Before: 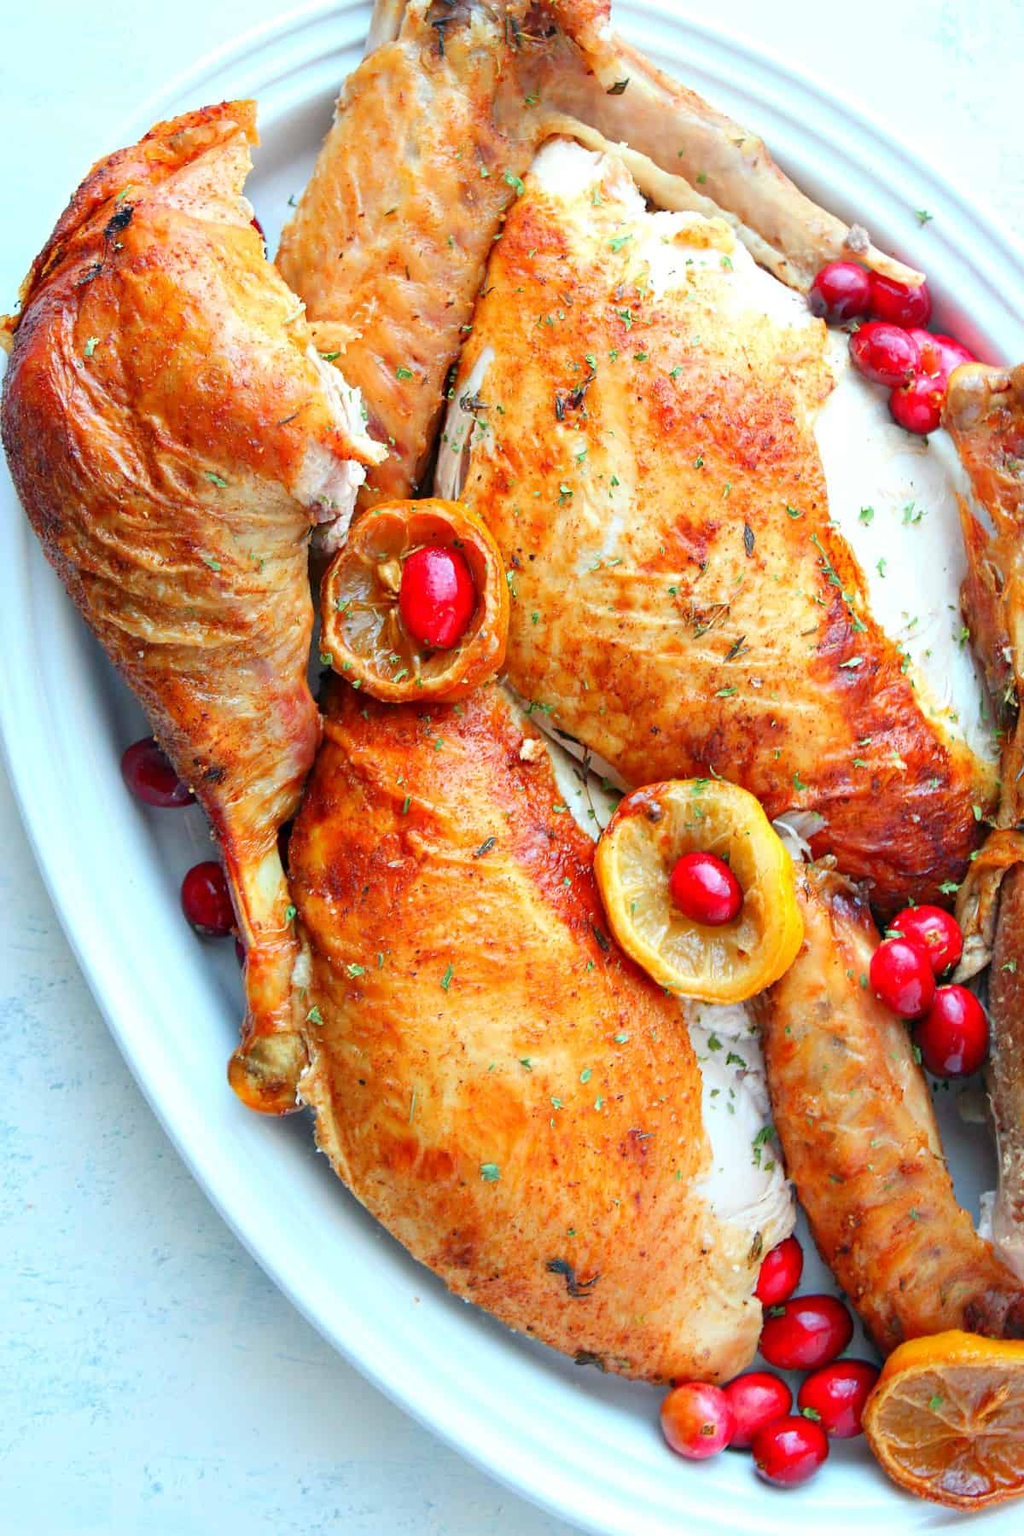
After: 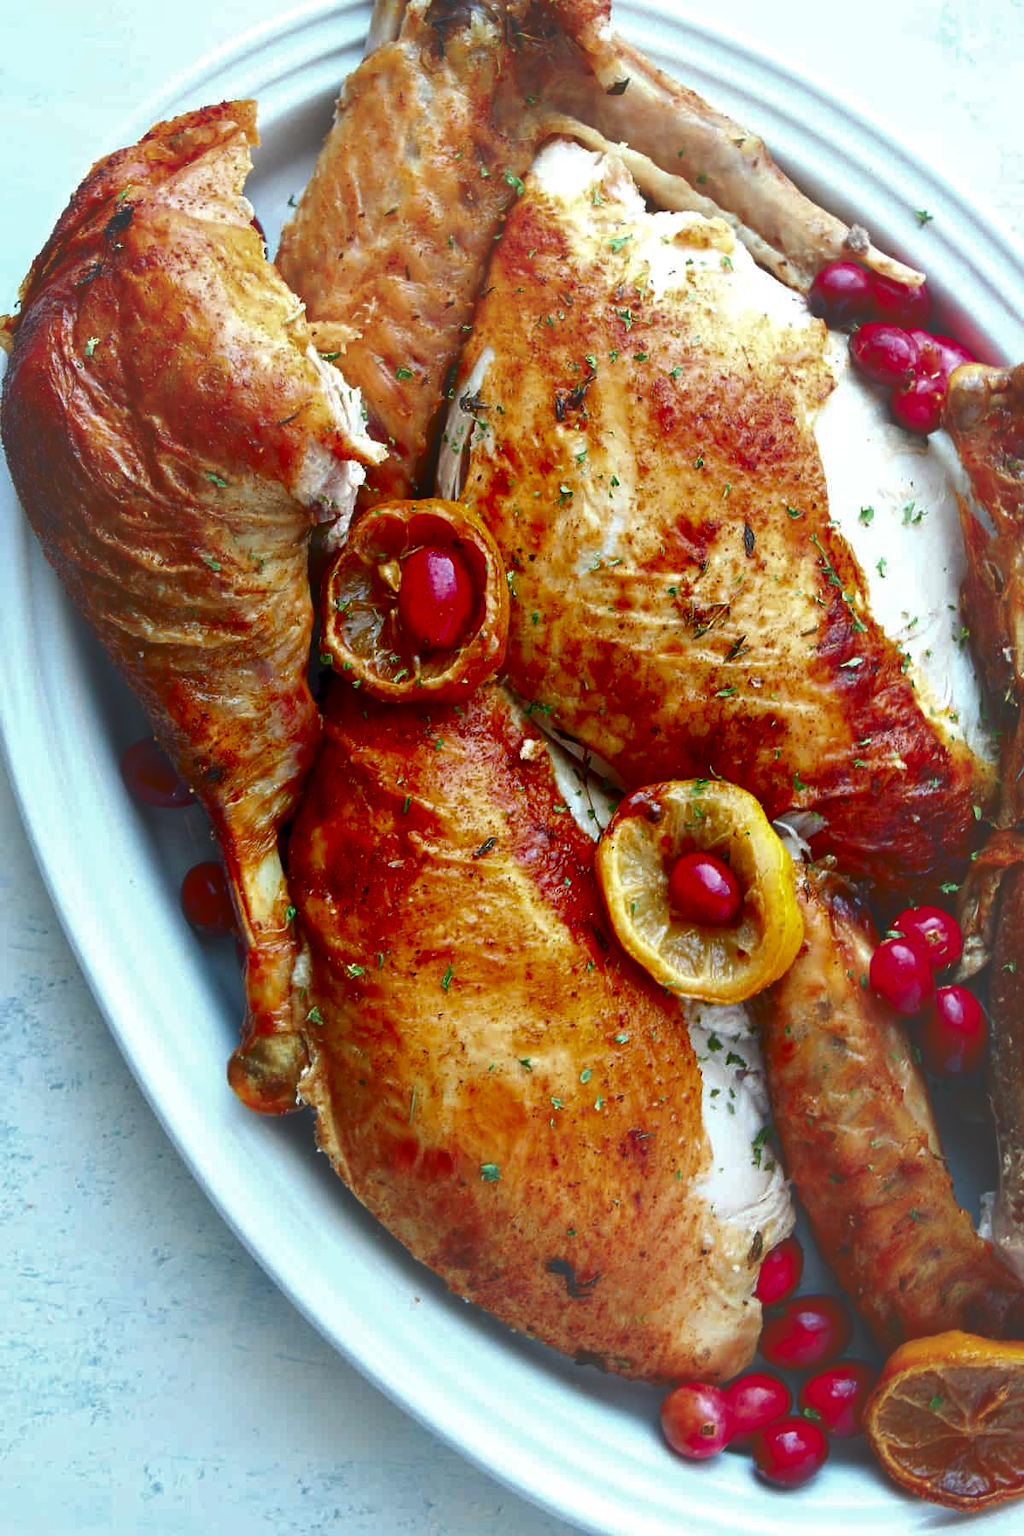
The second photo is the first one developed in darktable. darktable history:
contrast brightness saturation: brightness -0.52
vignetting: fall-off start 31.27%, fall-off radius 35.12%, brightness 0.033, saturation 0
